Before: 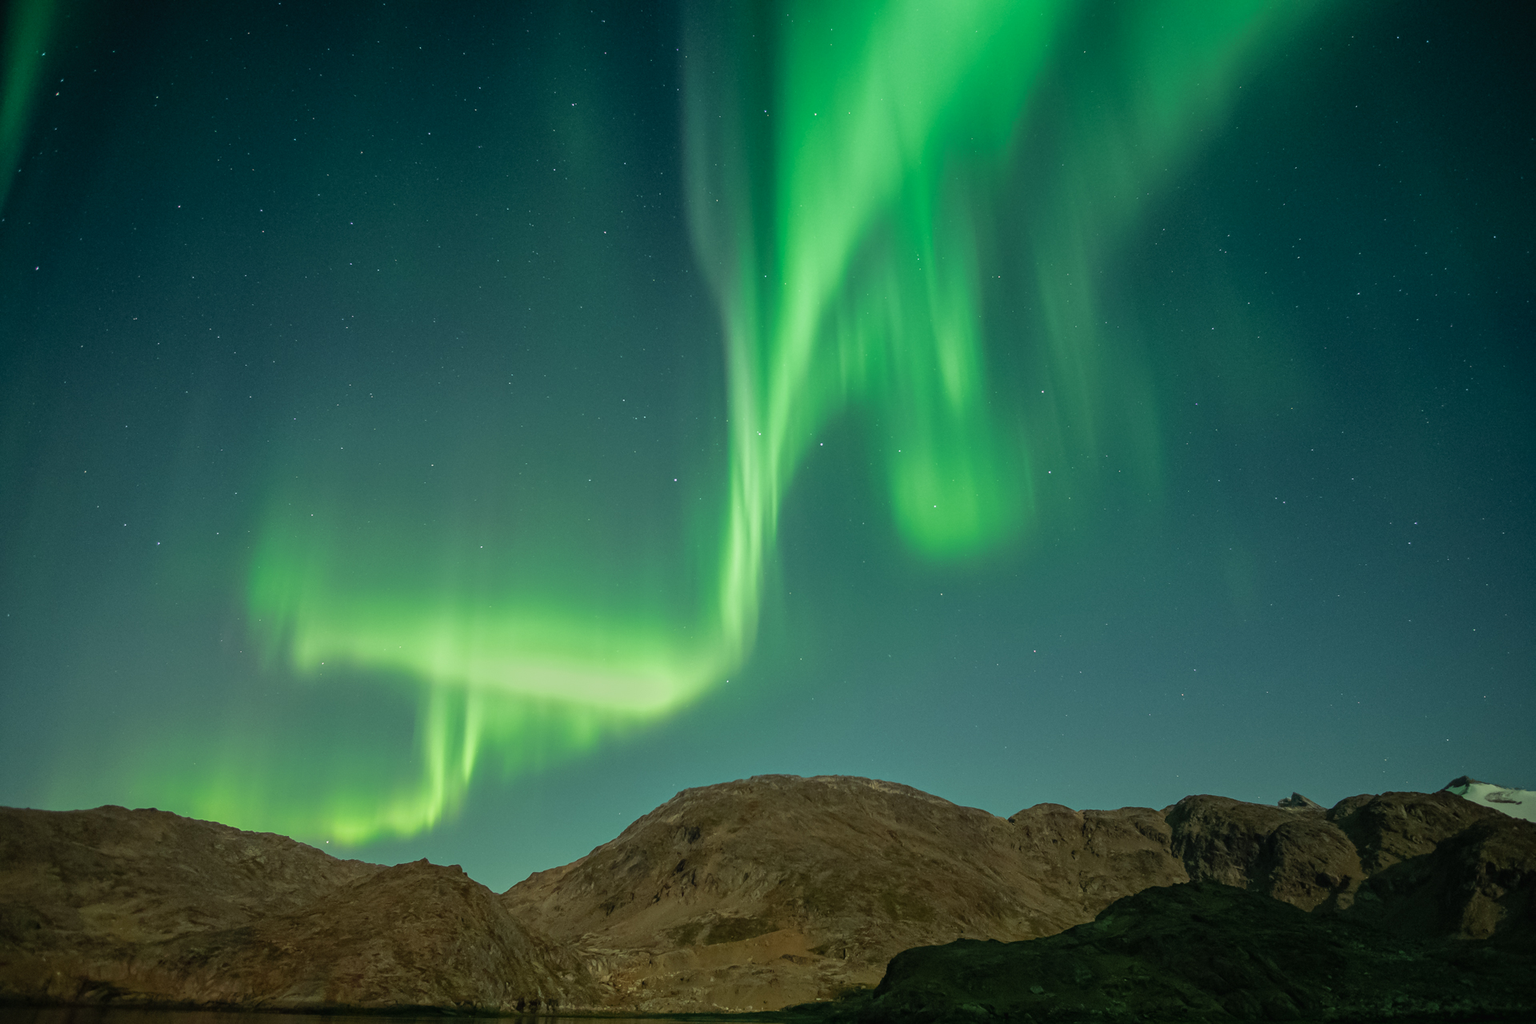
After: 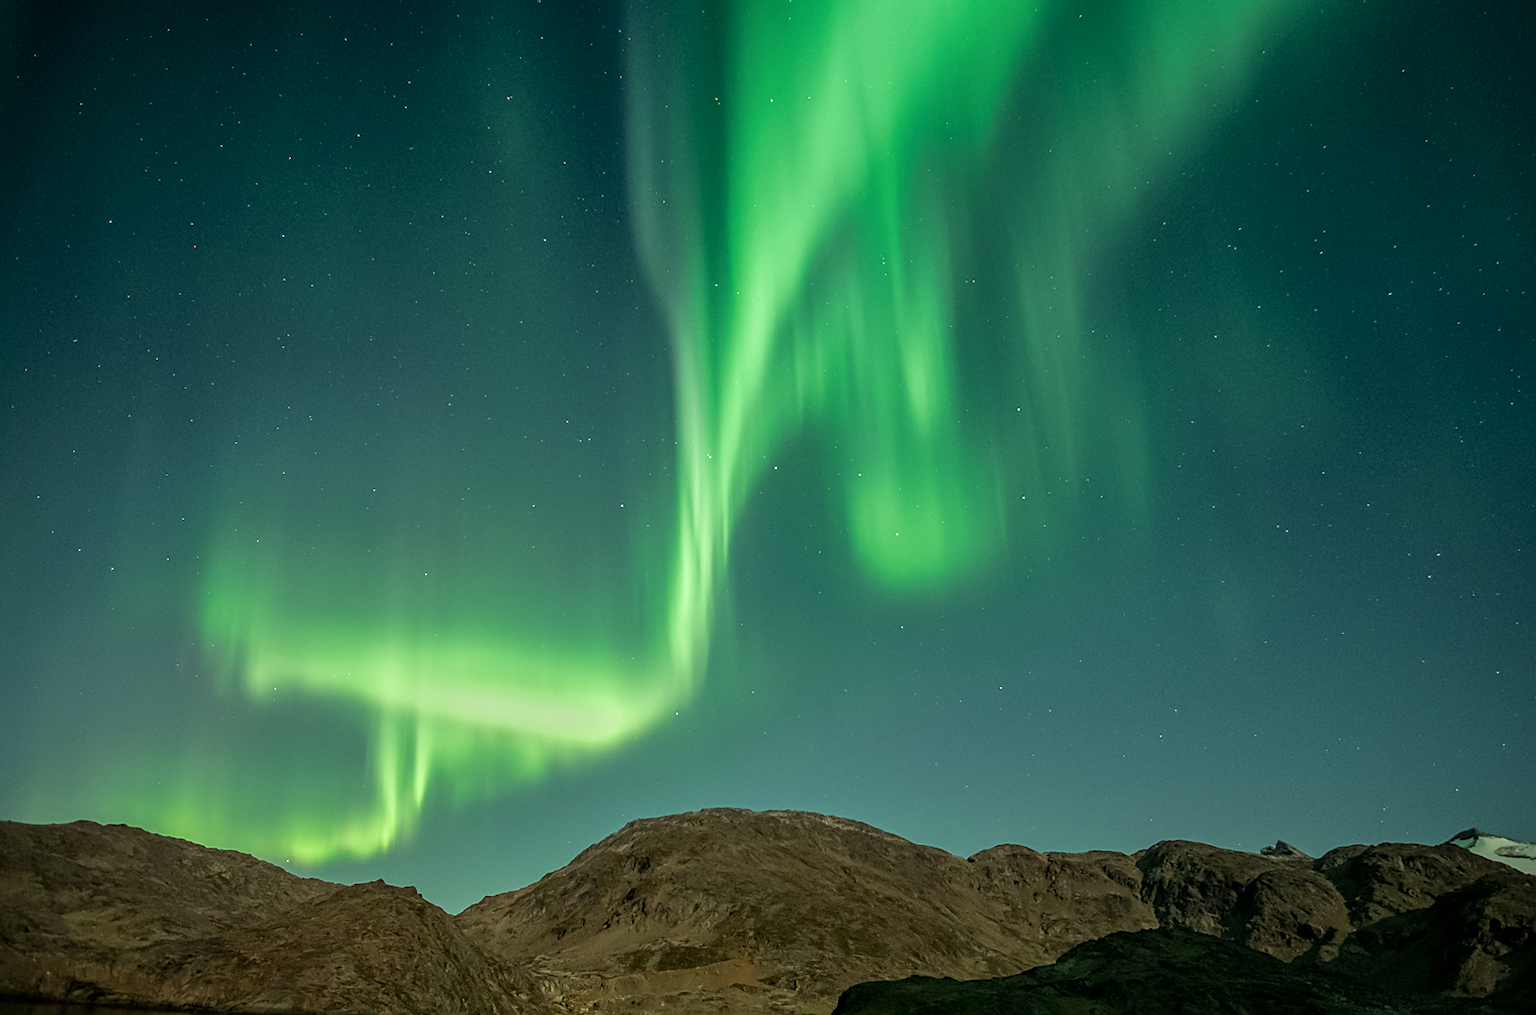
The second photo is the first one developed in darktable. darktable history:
rotate and perspective: rotation 0.062°, lens shift (vertical) 0.115, lens shift (horizontal) -0.133, crop left 0.047, crop right 0.94, crop top 0.061, crop bottom 0.94
local contrast: on, module defaults
tone equalizer: on, module defaults
sharpen: on, module defaults
